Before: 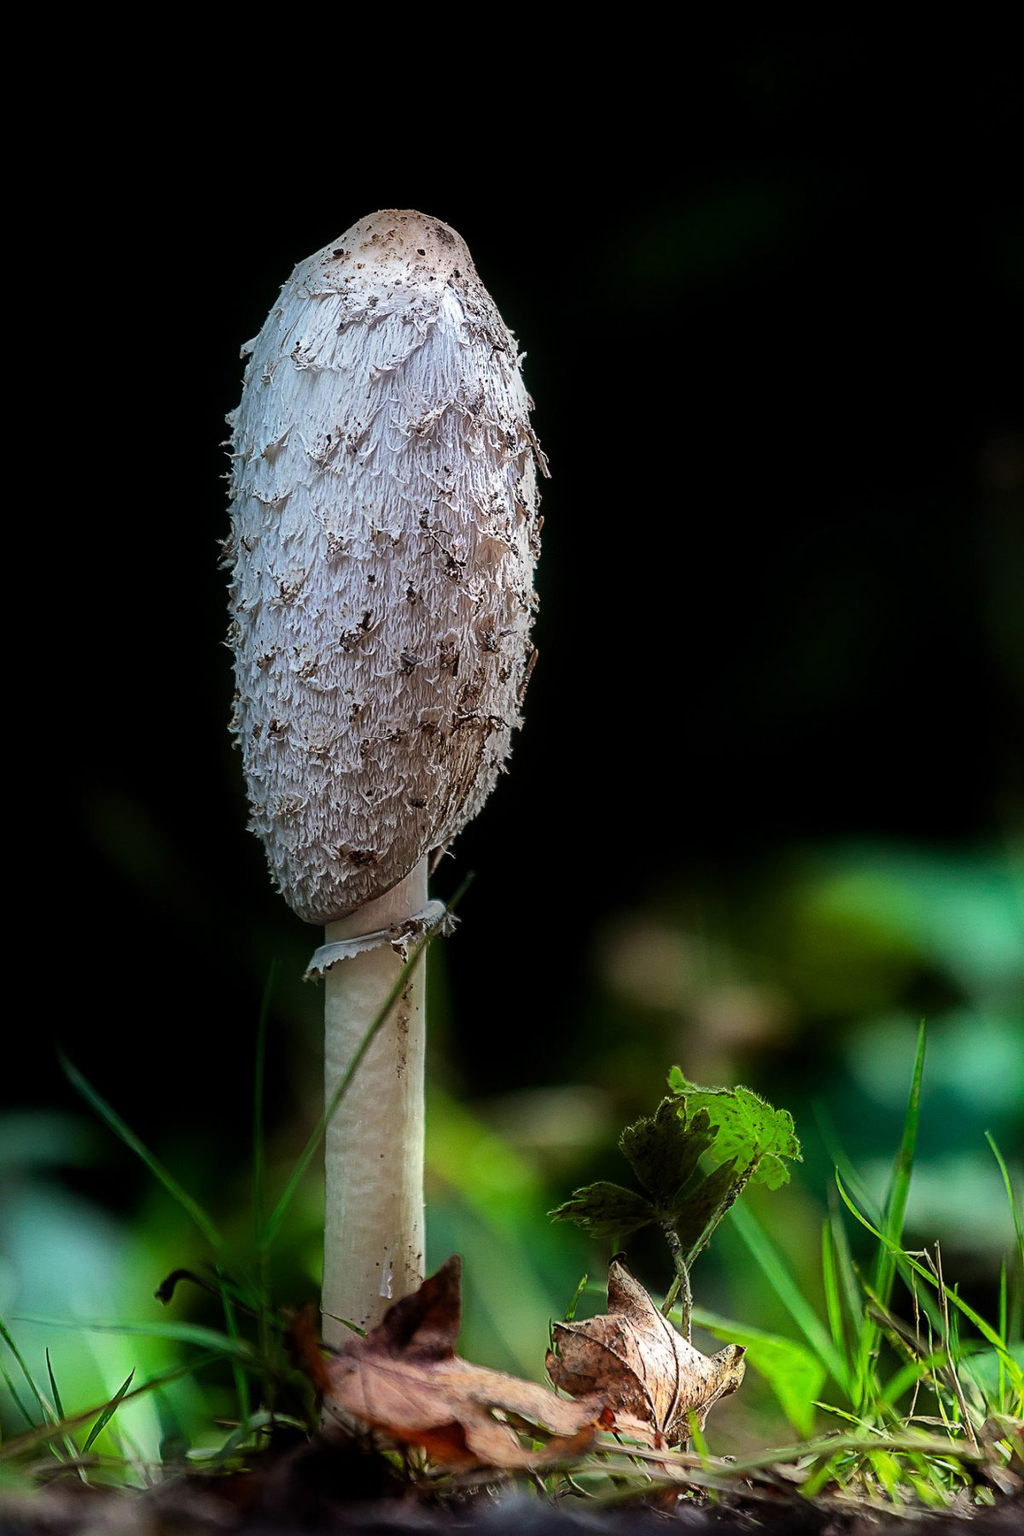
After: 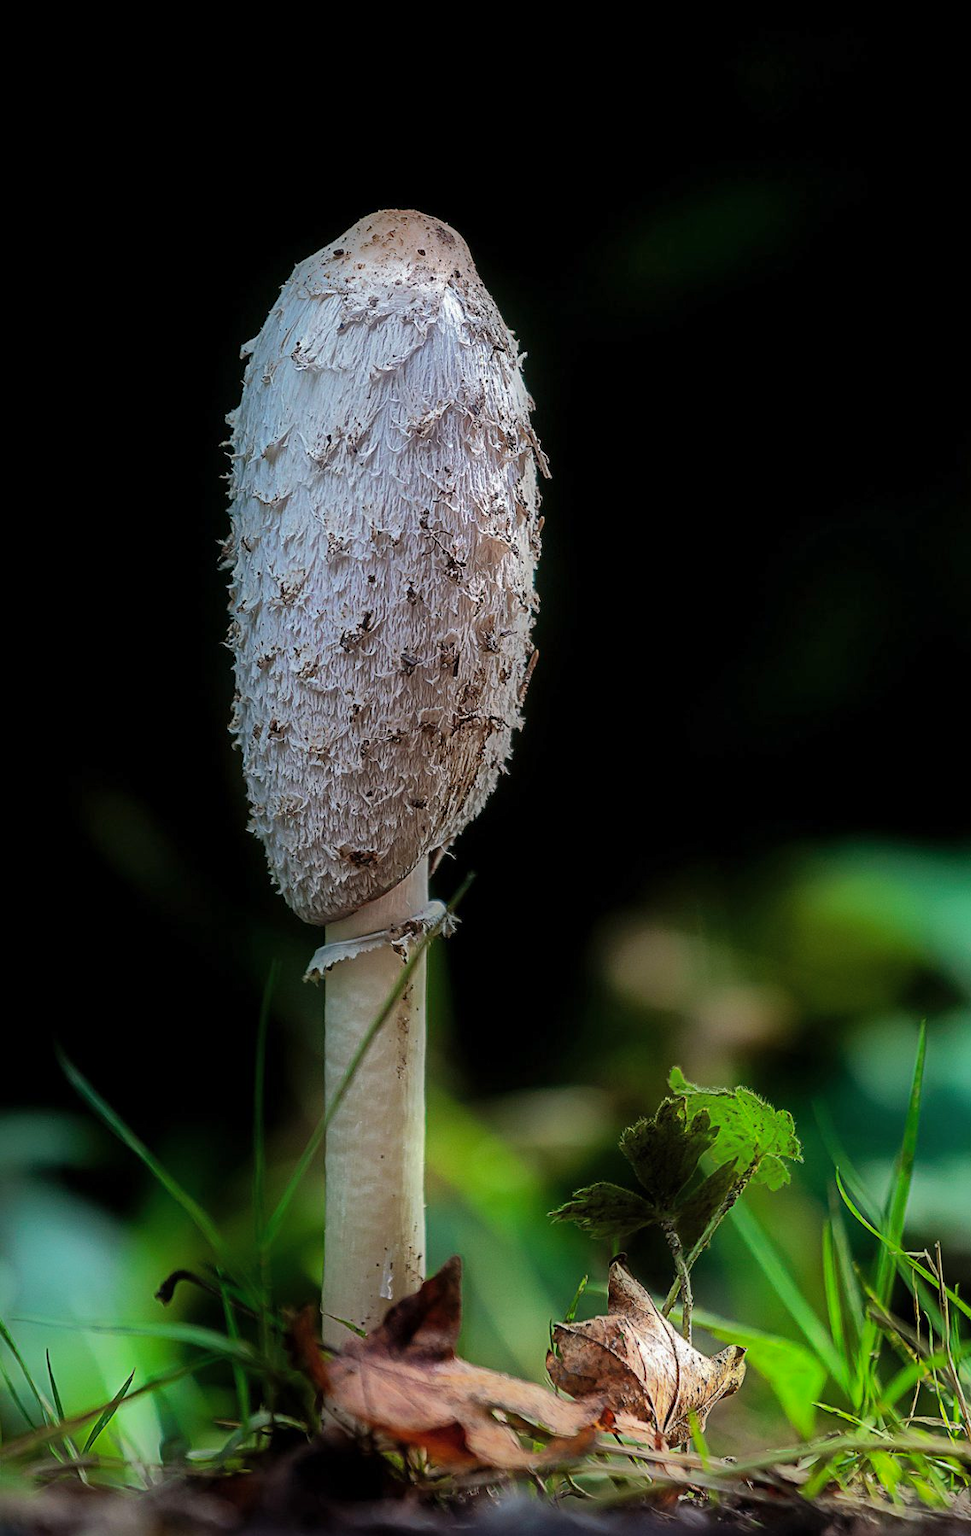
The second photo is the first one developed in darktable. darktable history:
crop and rotate: right 5.167%
shadows and highlights: shadows 40, highlights -60
